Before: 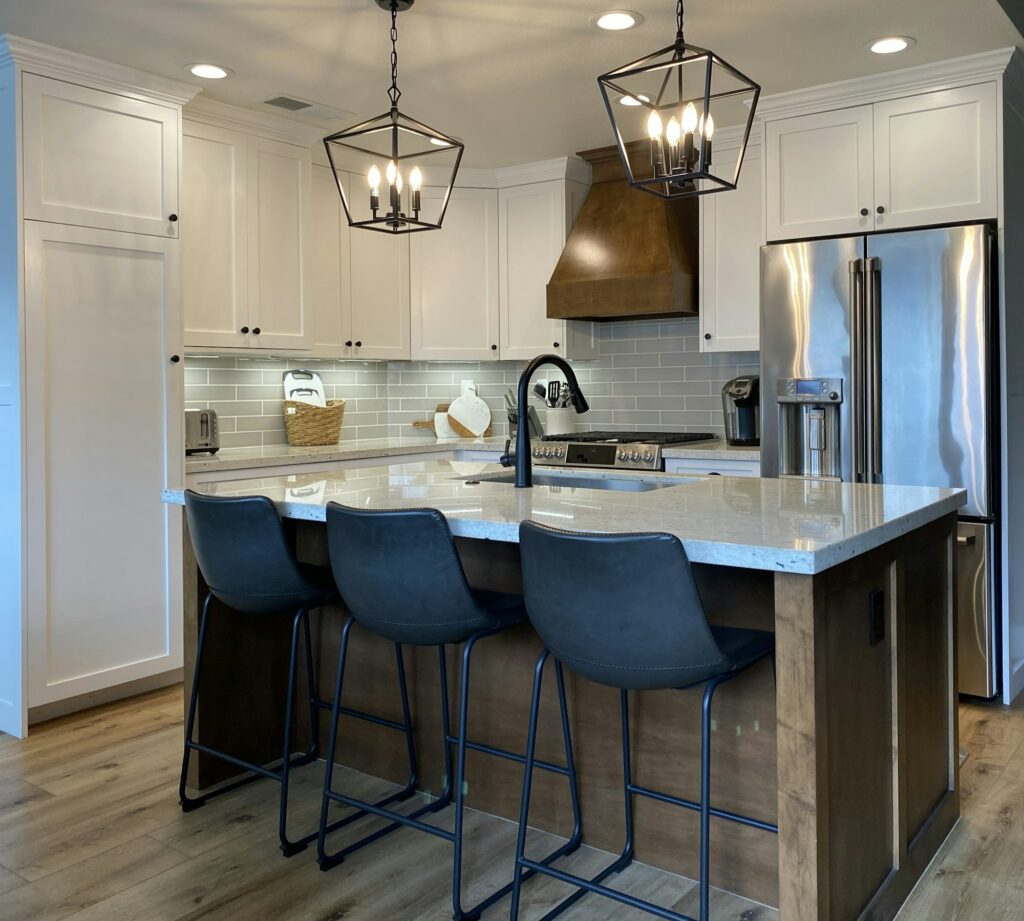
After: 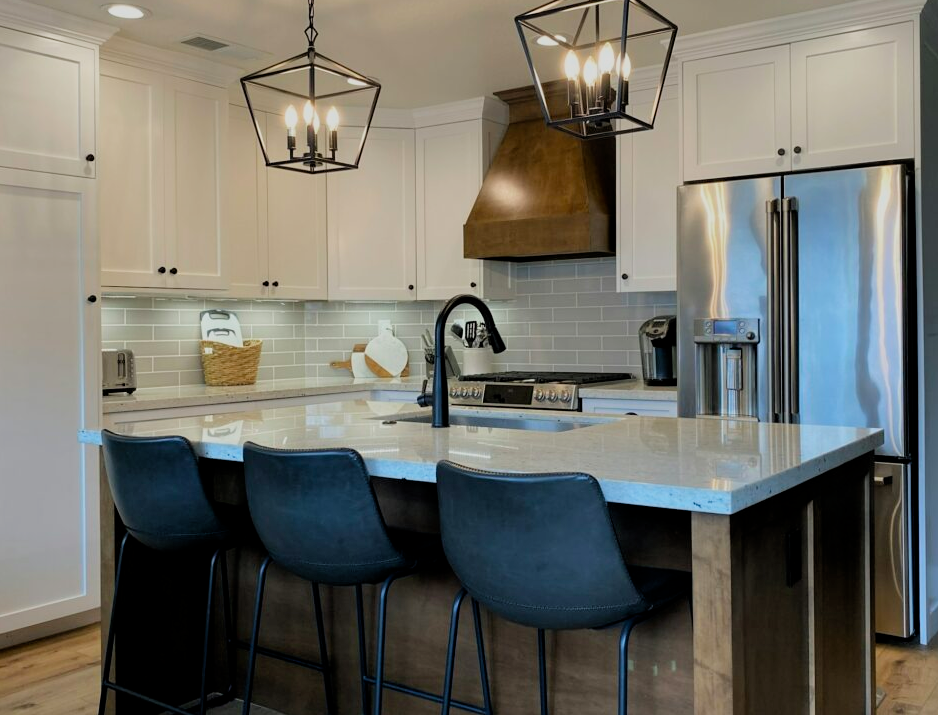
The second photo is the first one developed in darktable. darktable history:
crop: left 8.155%, top 6.611%, bottom 15.385%
filmic rgb: middle gray luminance 18.42%, black relative exposure -9 EV, white relative exposure 3.75 EV, threshold 6 EV, target black luminance 0%, hardness 4.85, latitude 67.35%, contrast 0.955, highlights saturation mix 20%, shadows ↔ highlights balance 21.36%, add noise in highlights 0, preserve chrominance luminance Y, color science v3 (2019), use custom middle-gray values true, iterations of high-quality reconstruction 0, contrast in highlights soft, enable highlight reconstruction true
